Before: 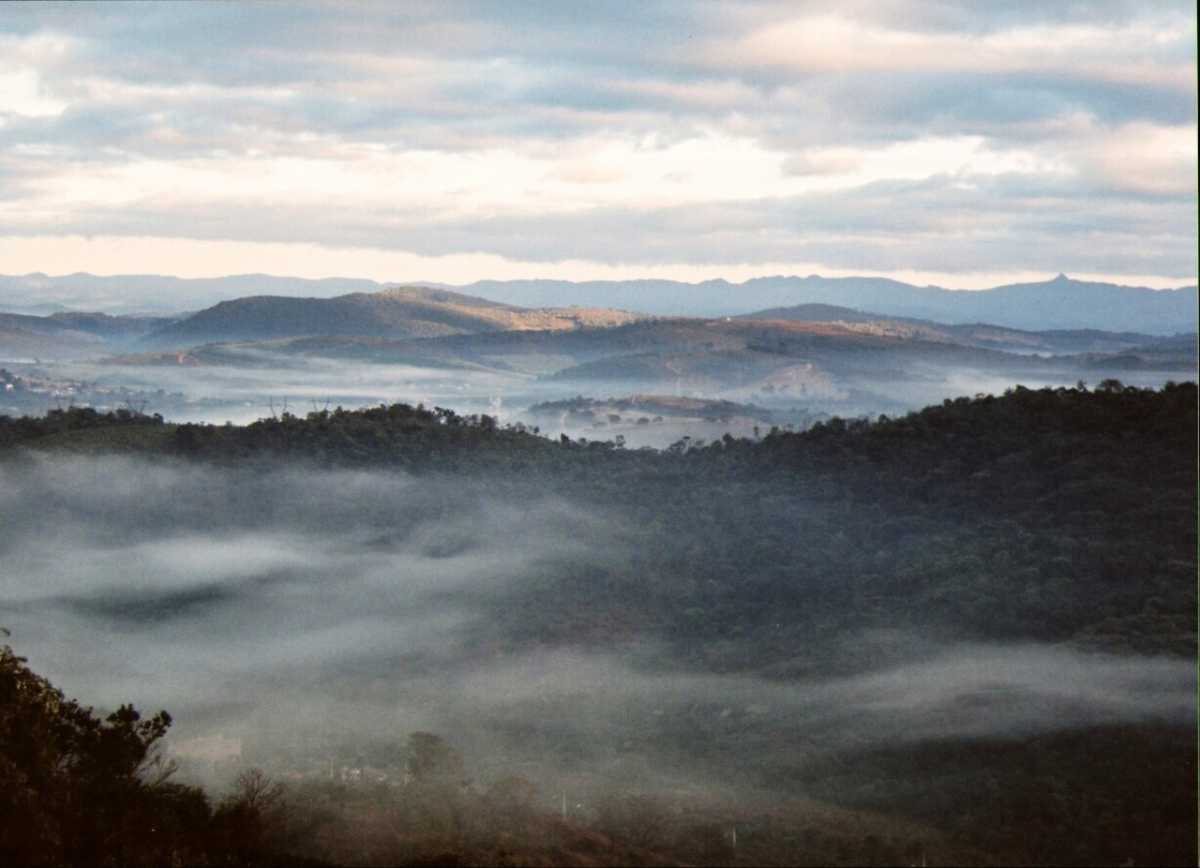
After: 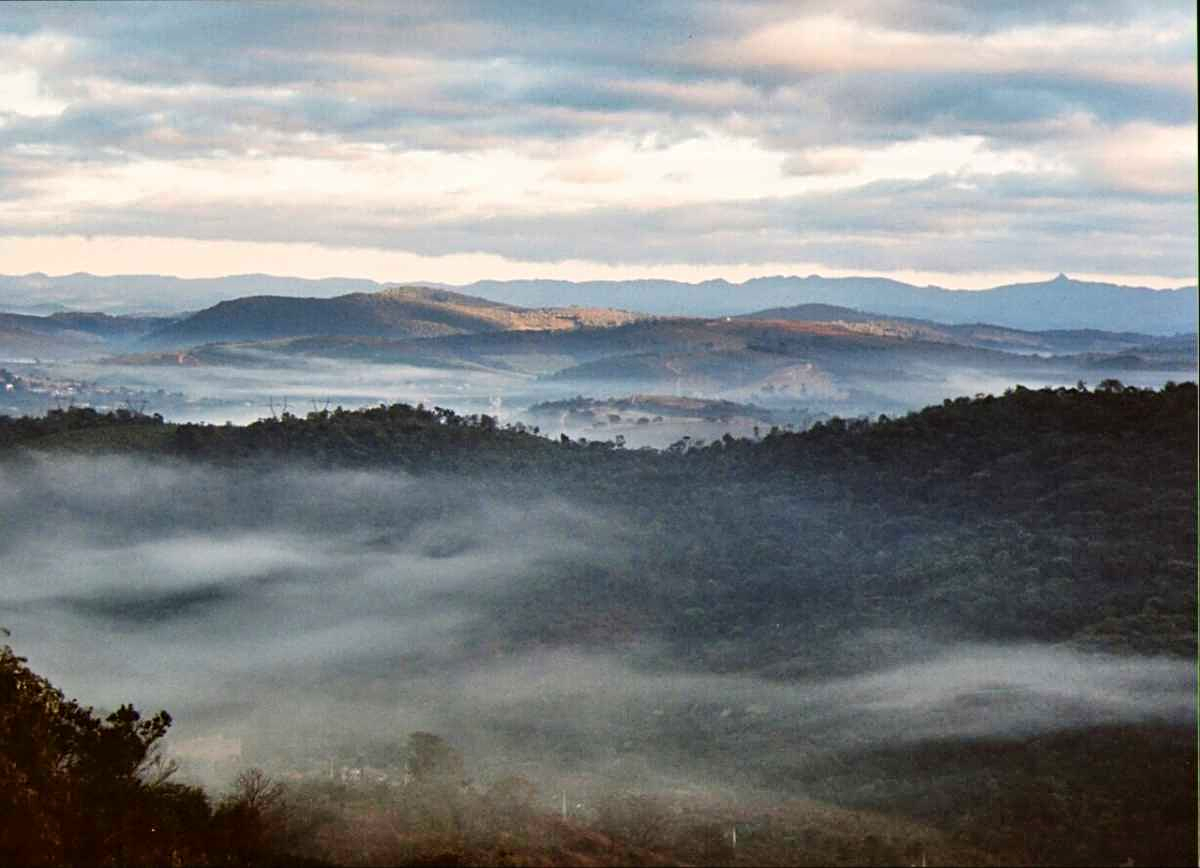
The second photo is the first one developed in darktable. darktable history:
contrast brightness saturation: contrast 0.08, saturation 0.2
shadows and highlights: low approximation 0.01, soften with gaussian
sharpen: amount 0.478
exposure: compensate highlight preservation false
